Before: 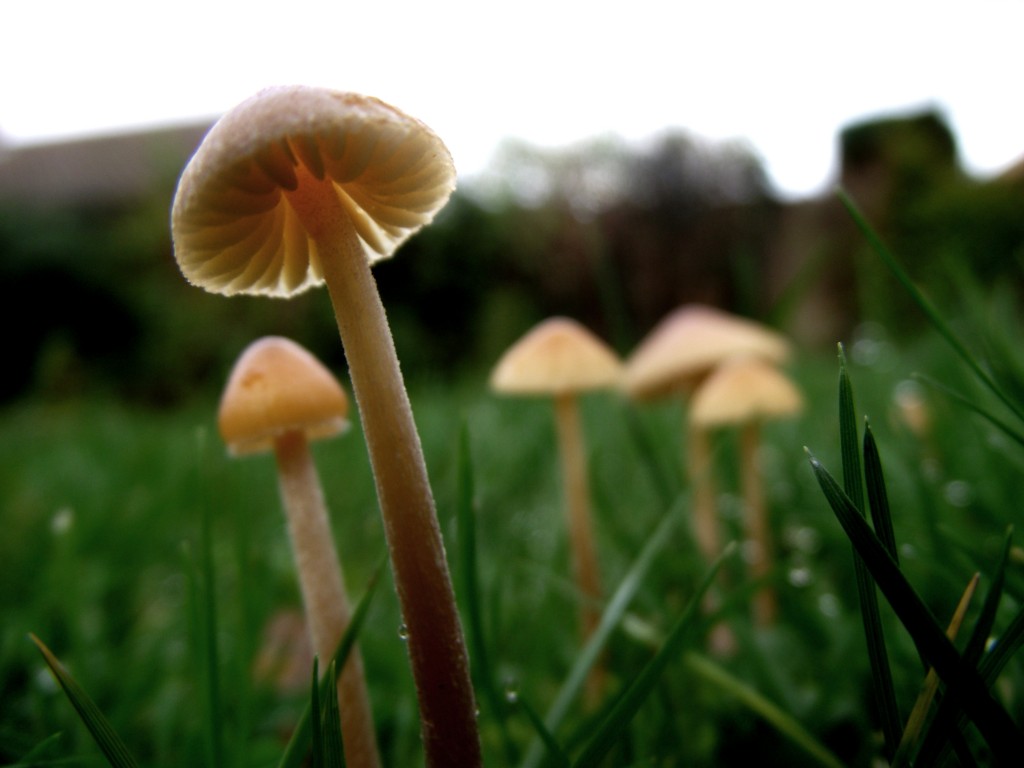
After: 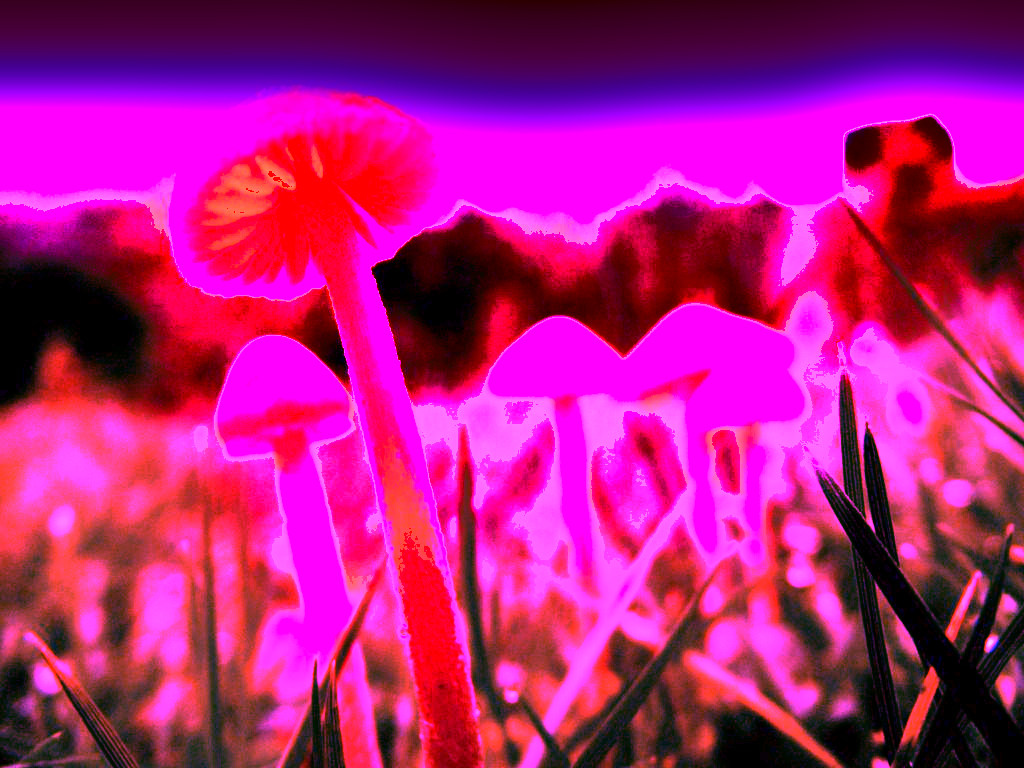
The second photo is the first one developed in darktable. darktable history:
shadows and highlights: shadows 37.27, highlights -28.18, soften with gaussian
white balance: red 8, blue 8
